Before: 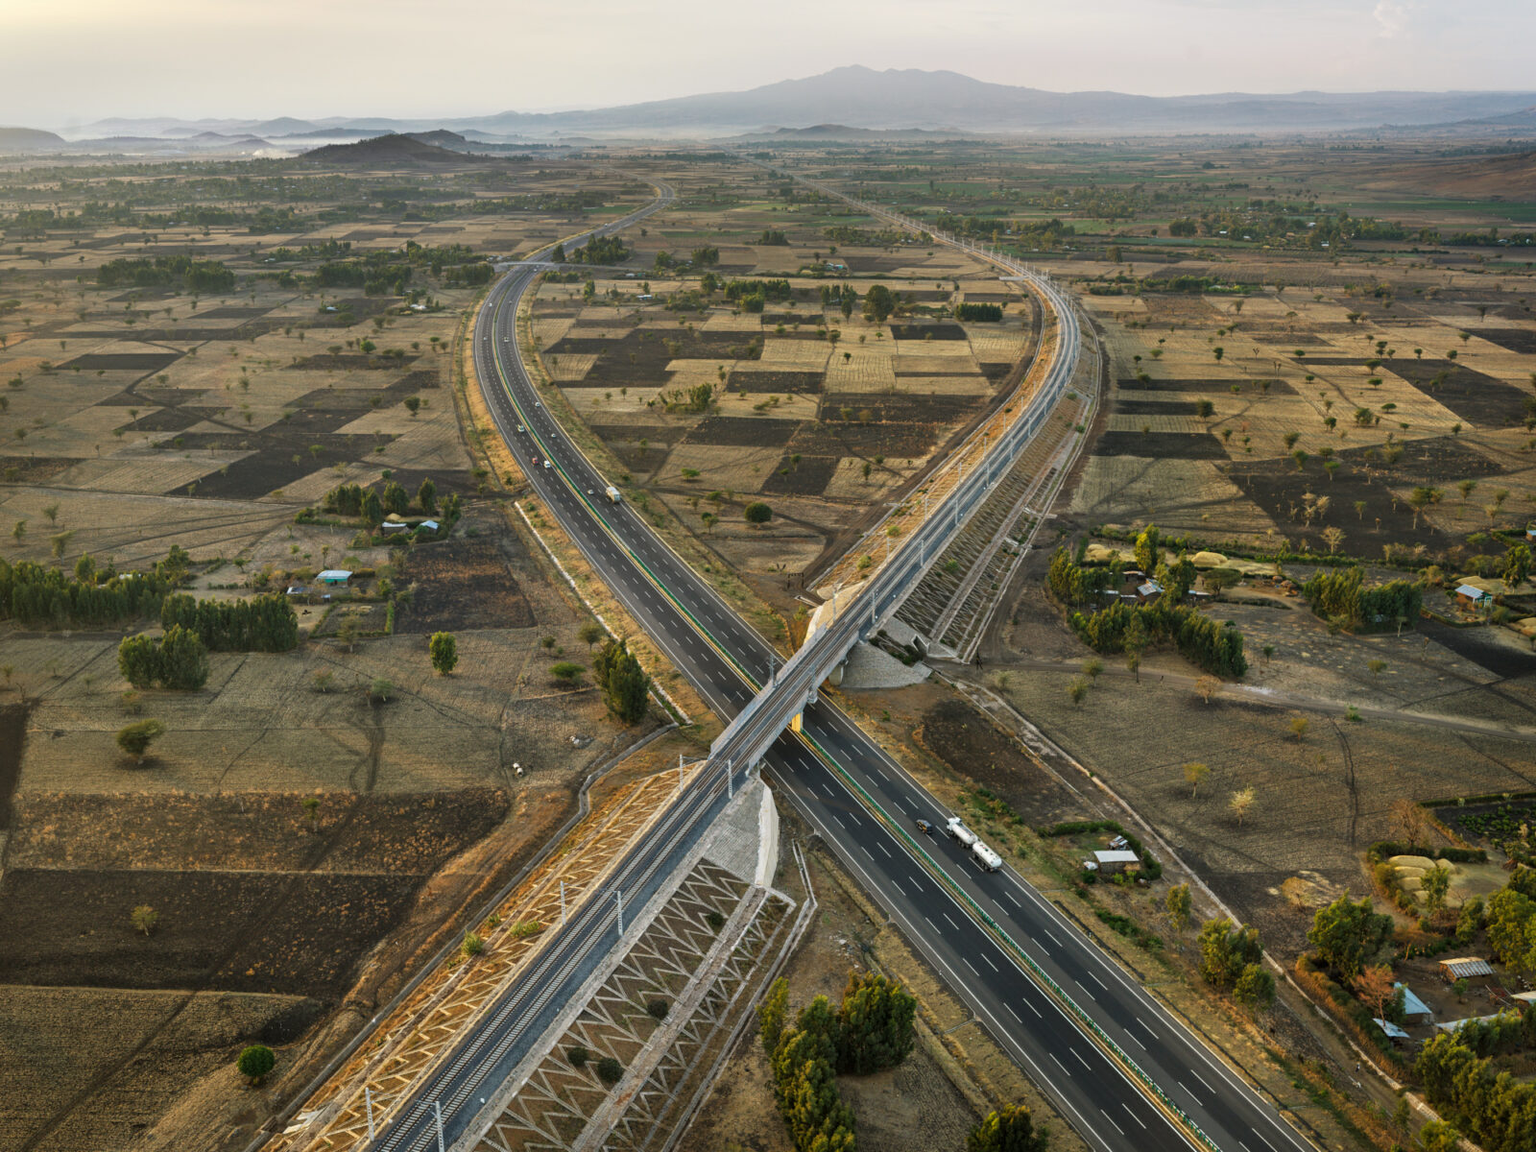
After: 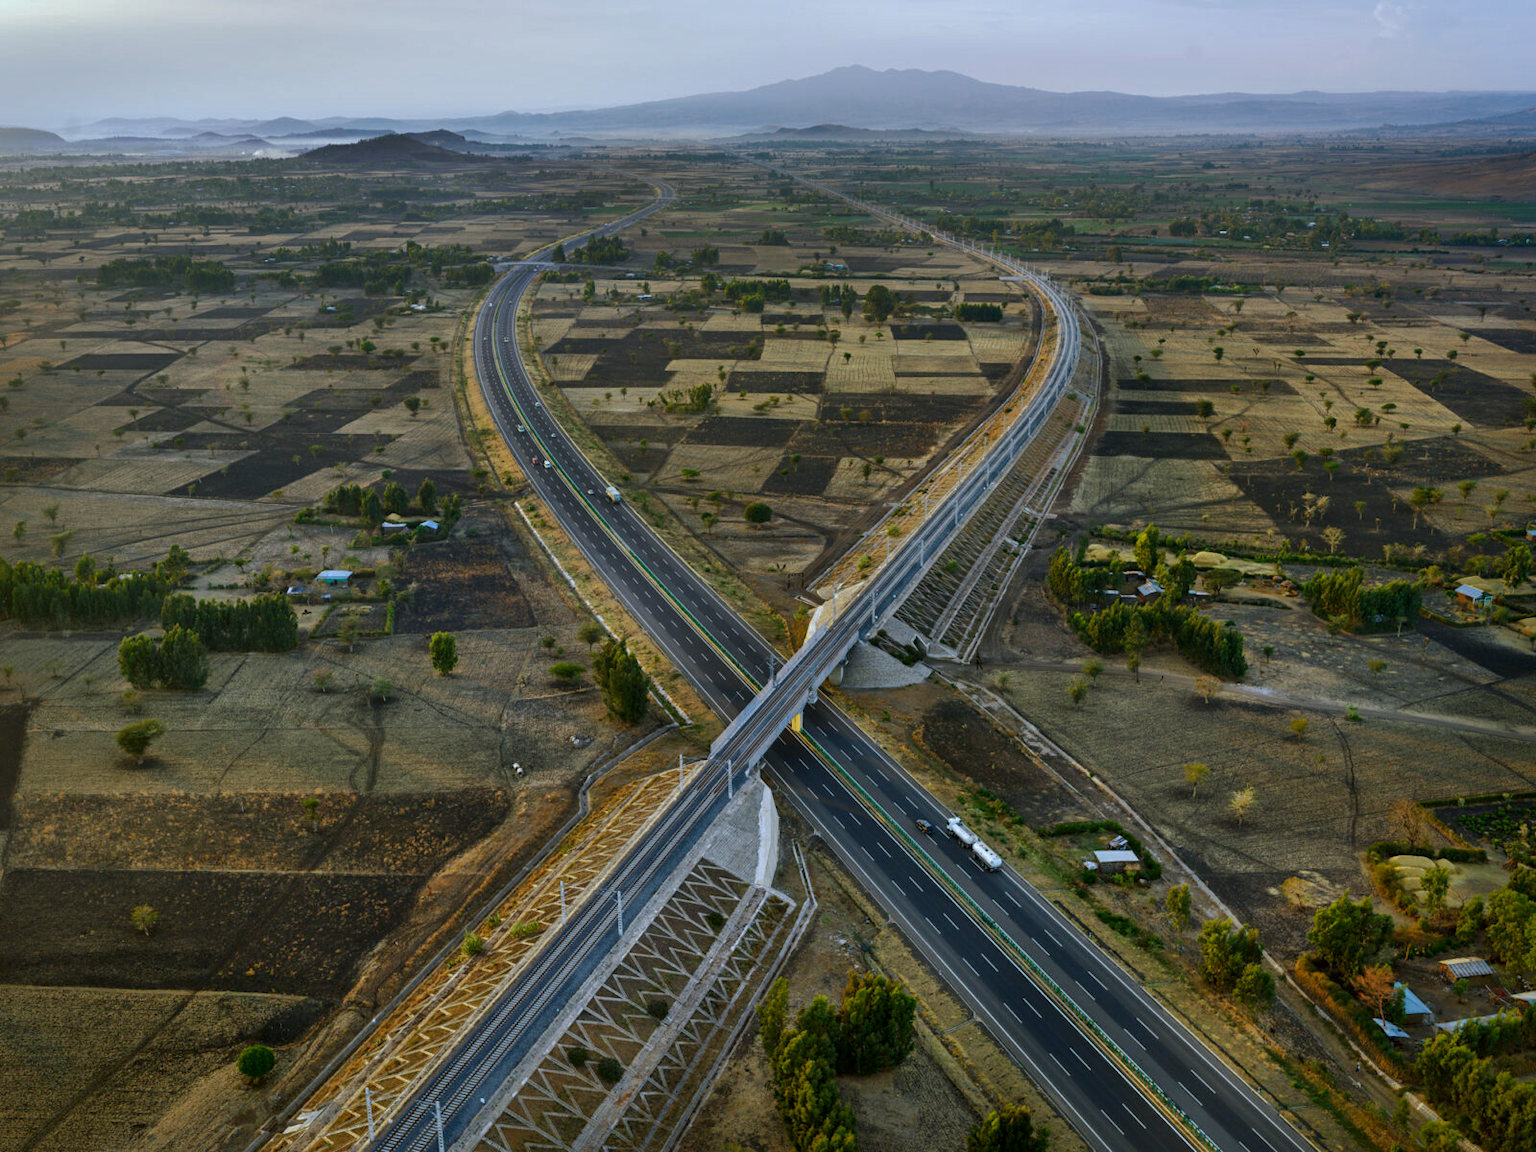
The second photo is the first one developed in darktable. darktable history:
contrast brightness saturation: brightness -0.2, saturation 0.08
white balance: red 0.926, green 1.003, blue 1.133
shadows and highlights: on, module defaults
